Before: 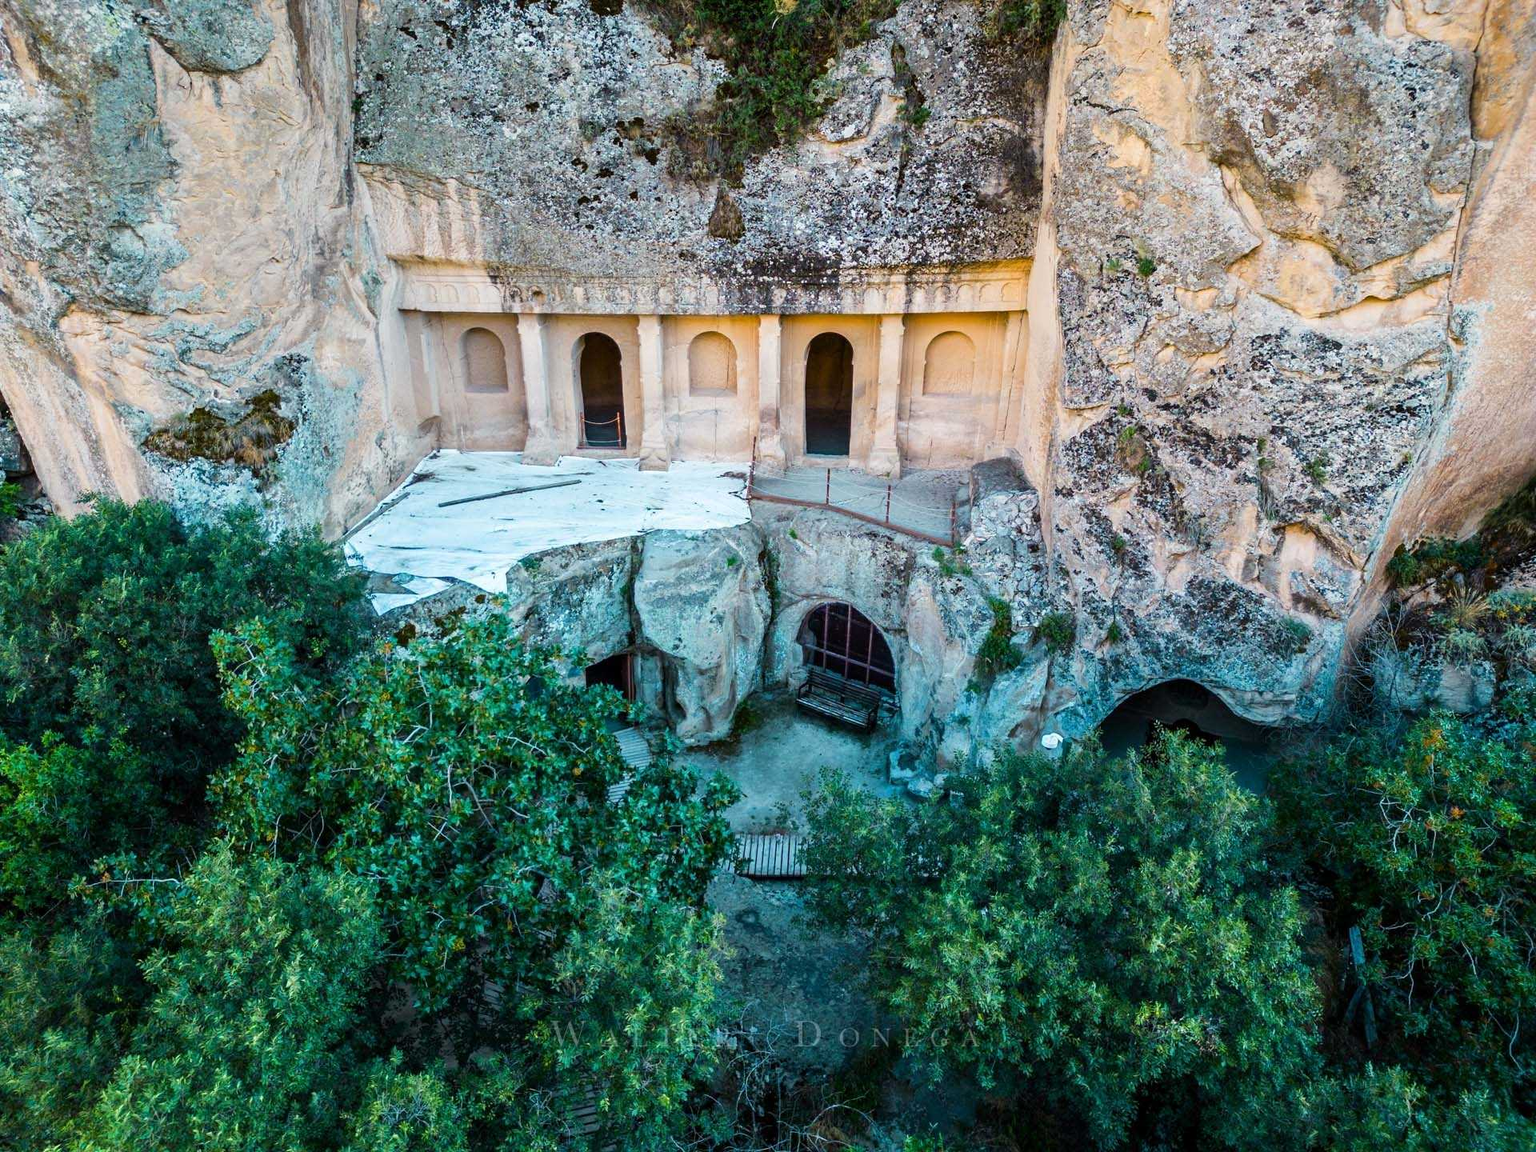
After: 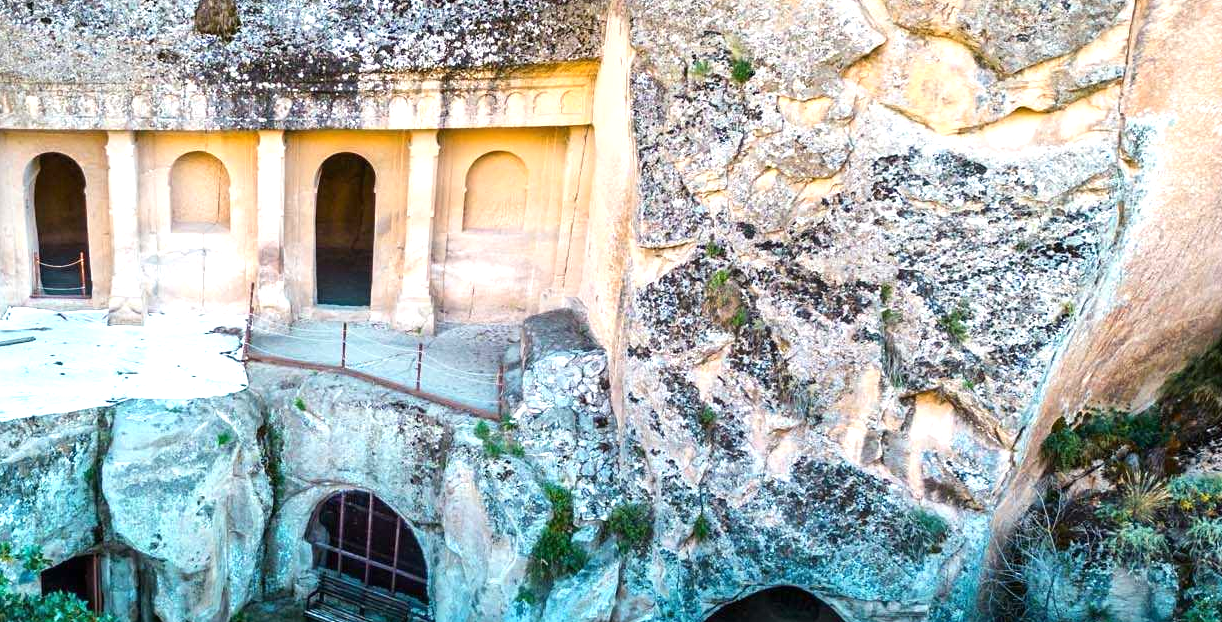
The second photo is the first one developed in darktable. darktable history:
crop: left 36.005%, top 18.293%, right 0.31%, bottom 38.444%
exposure: black level correction 0, exposure 0.7 EV, compensate exposure bias true, compensate highlight preservation false
